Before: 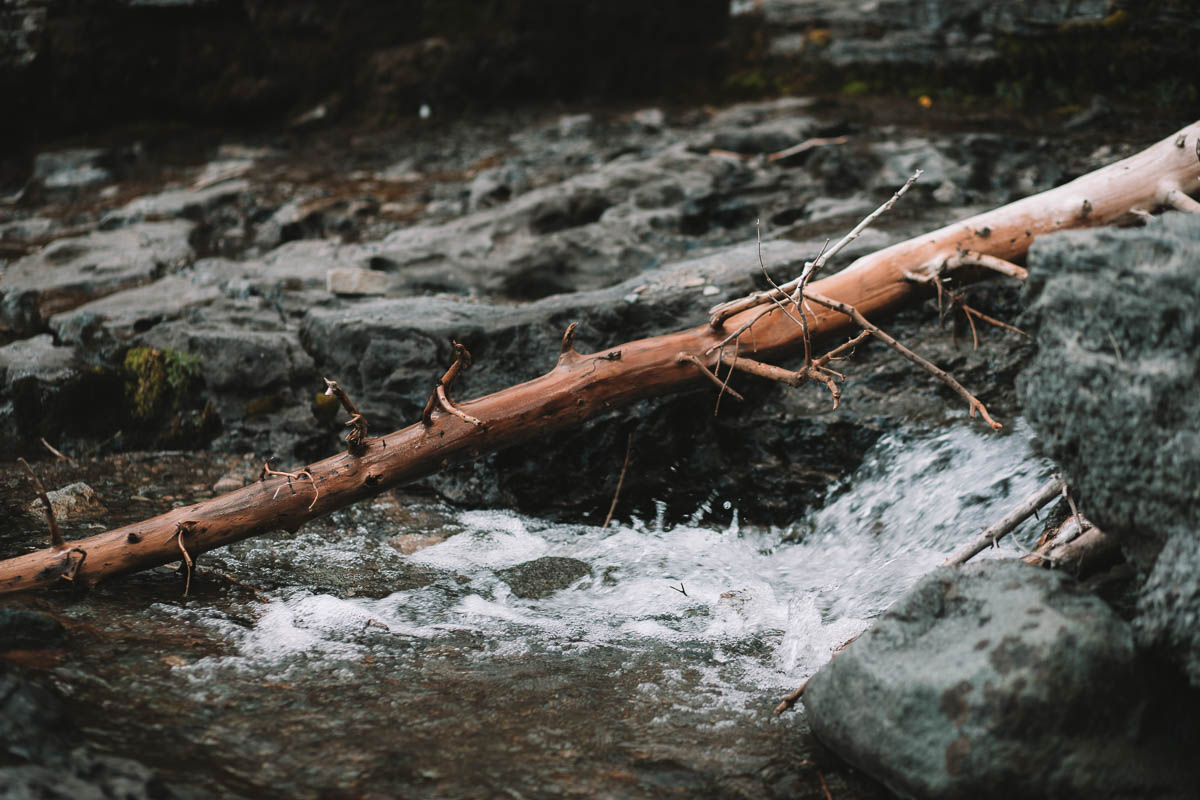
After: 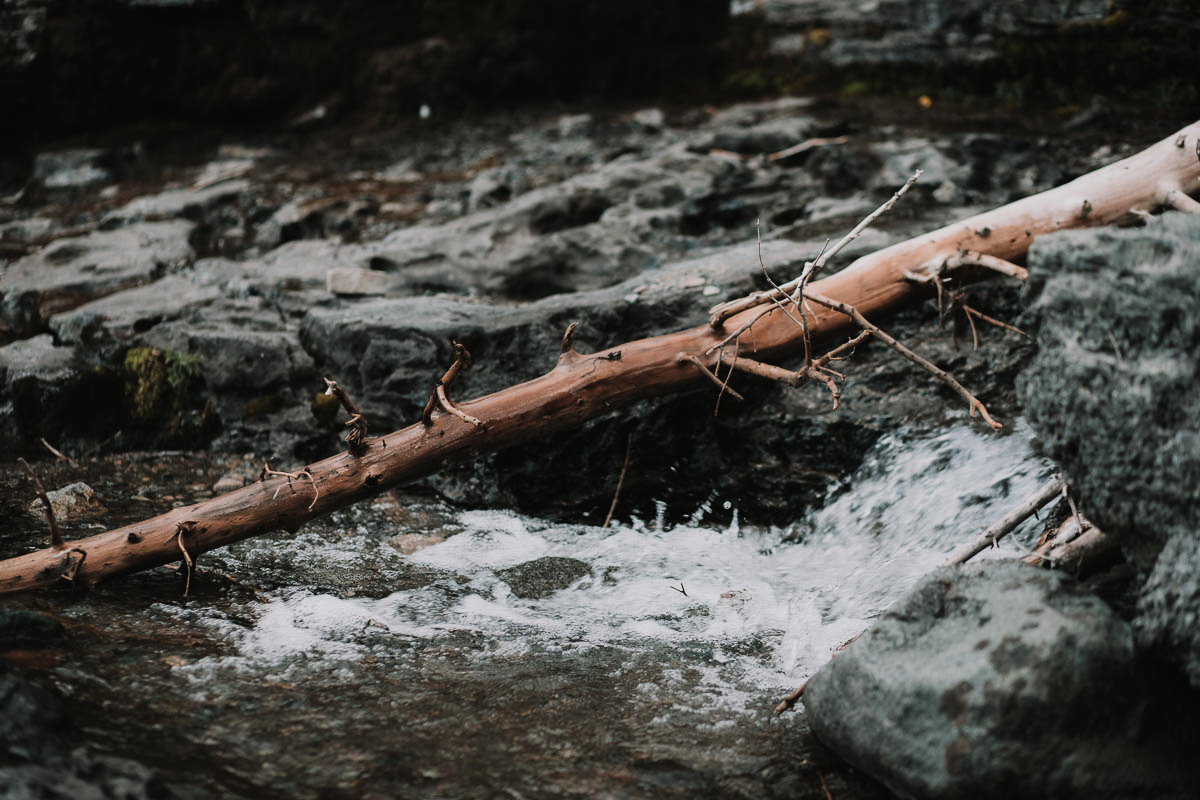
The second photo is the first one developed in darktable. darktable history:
contrast brightness saturation: contrast 0.115, saturation -0.165
filmic rgb: black relative exposure -7.98 EV, white relative exposure 3.93 EV, hardness 4.24, contrast in shadows safe
